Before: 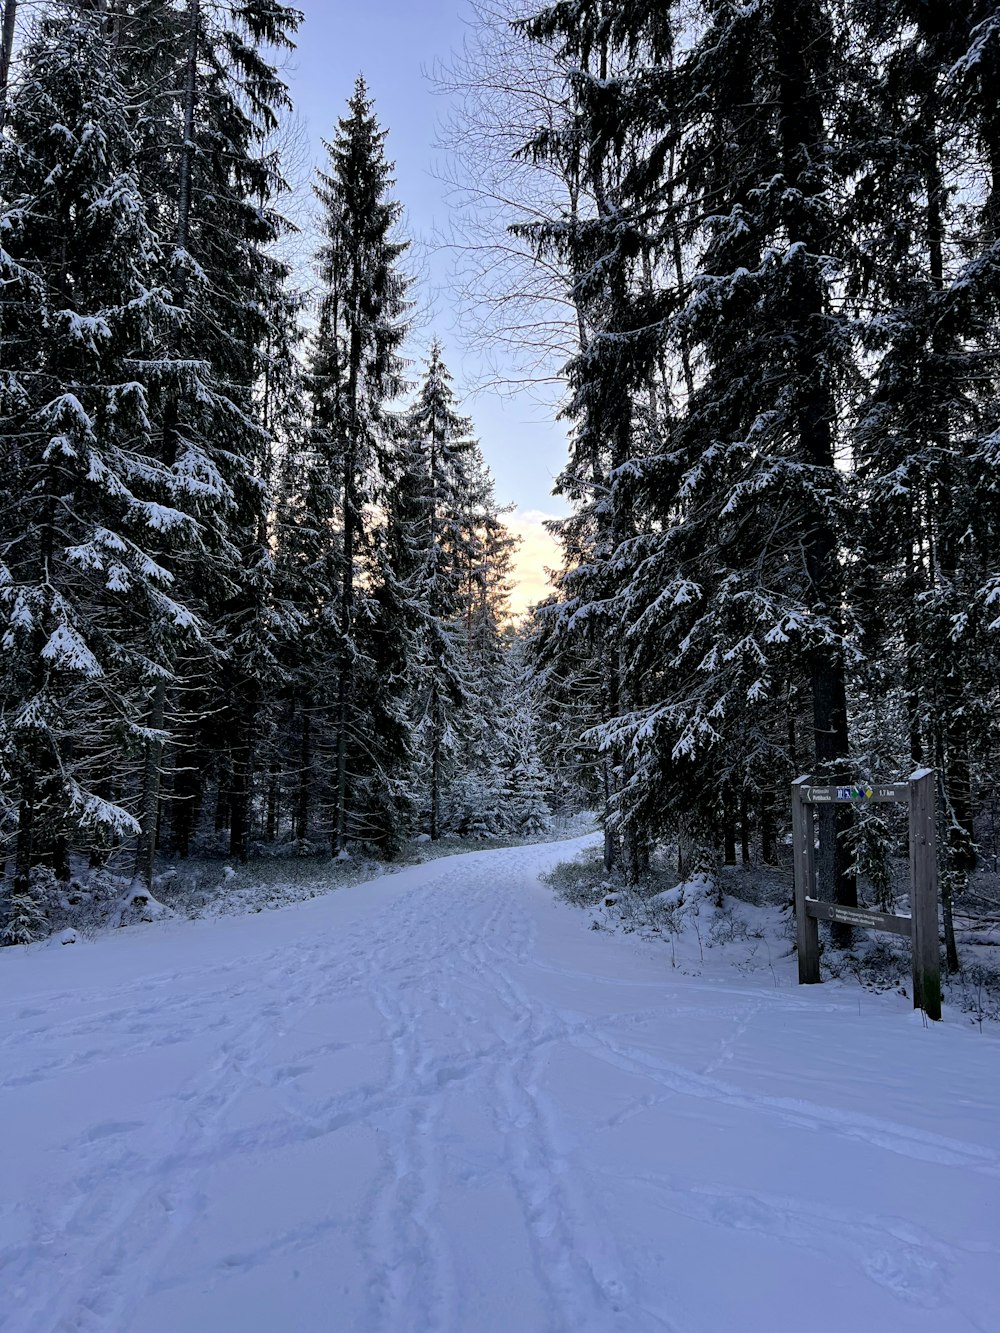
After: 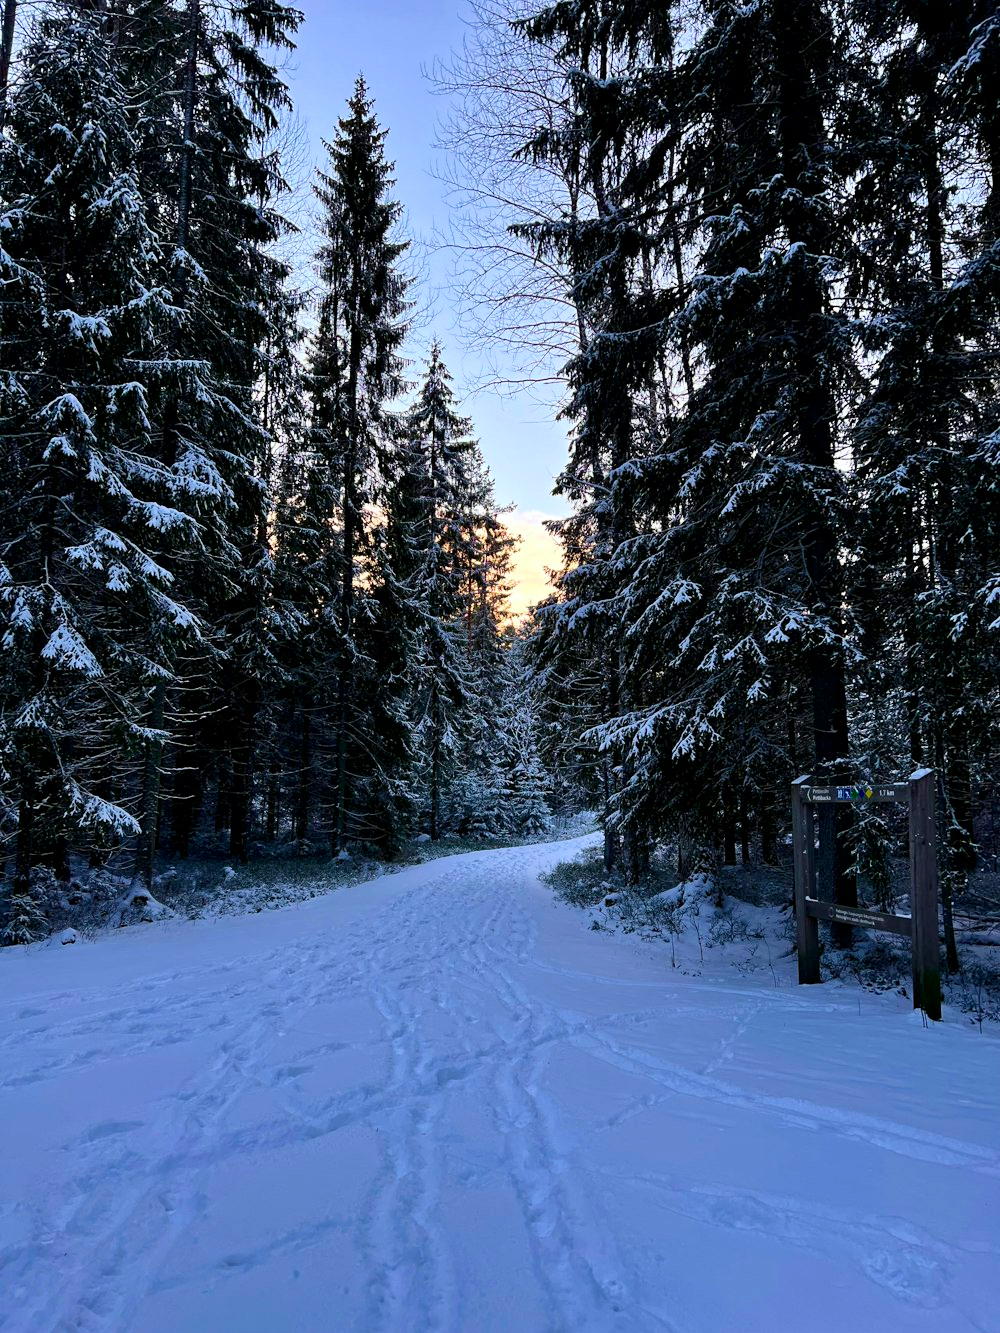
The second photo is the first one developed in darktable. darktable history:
contrast brightness saturation: contrast 0.191, brightness -0.108, saturation 0.211
velvia: on, module defaults
